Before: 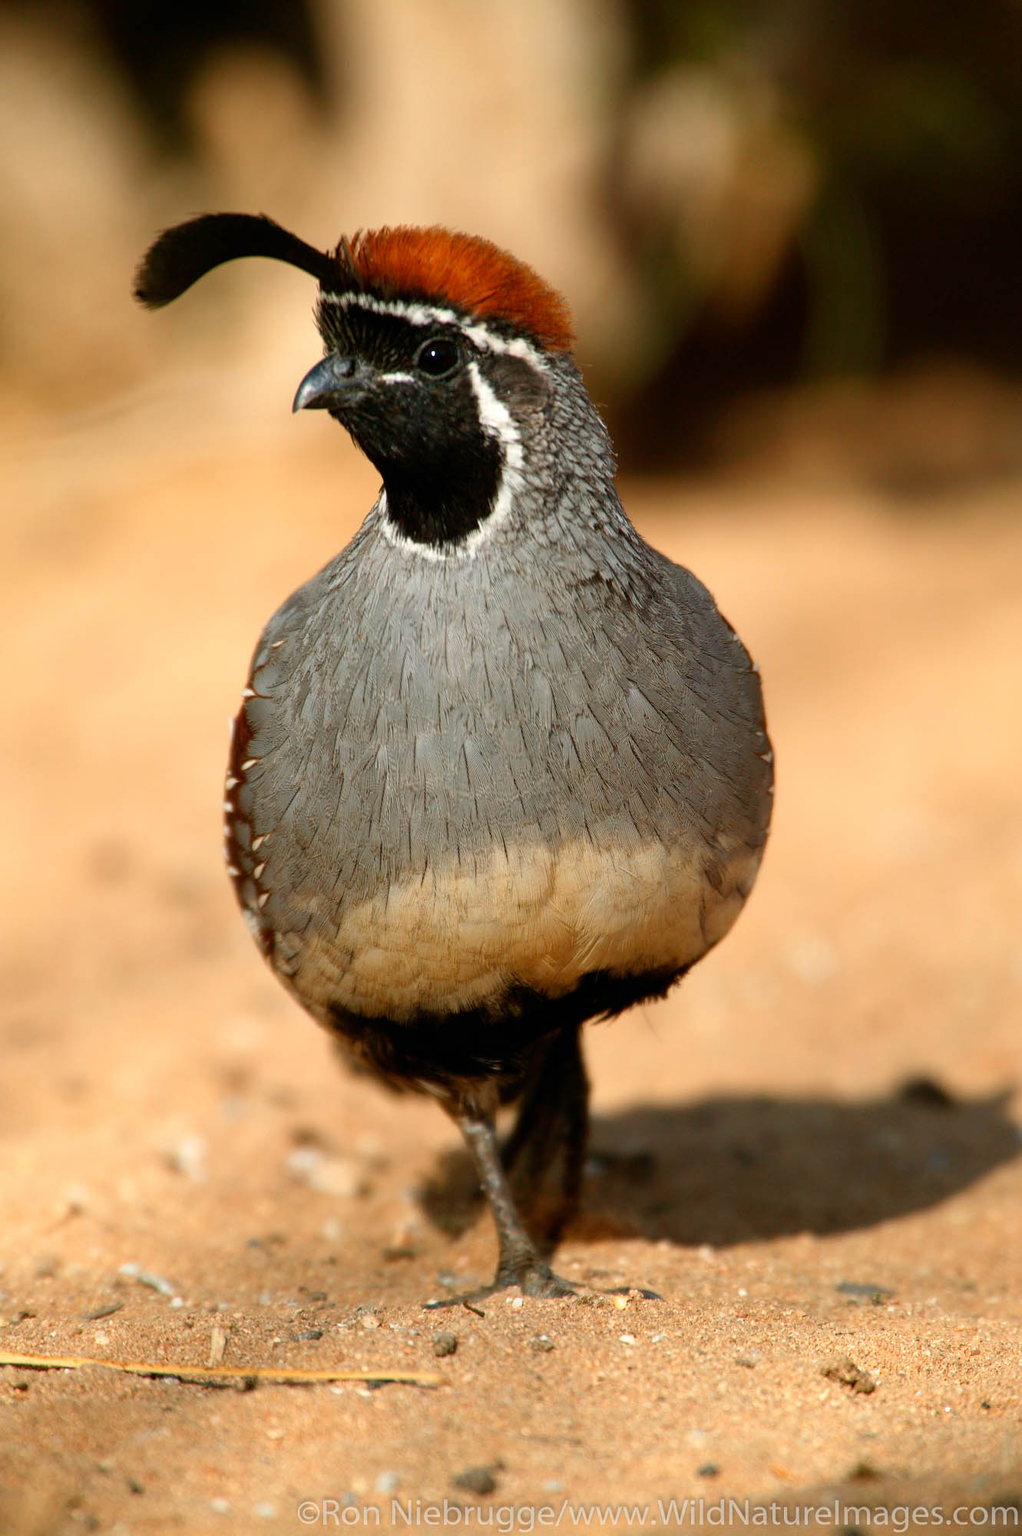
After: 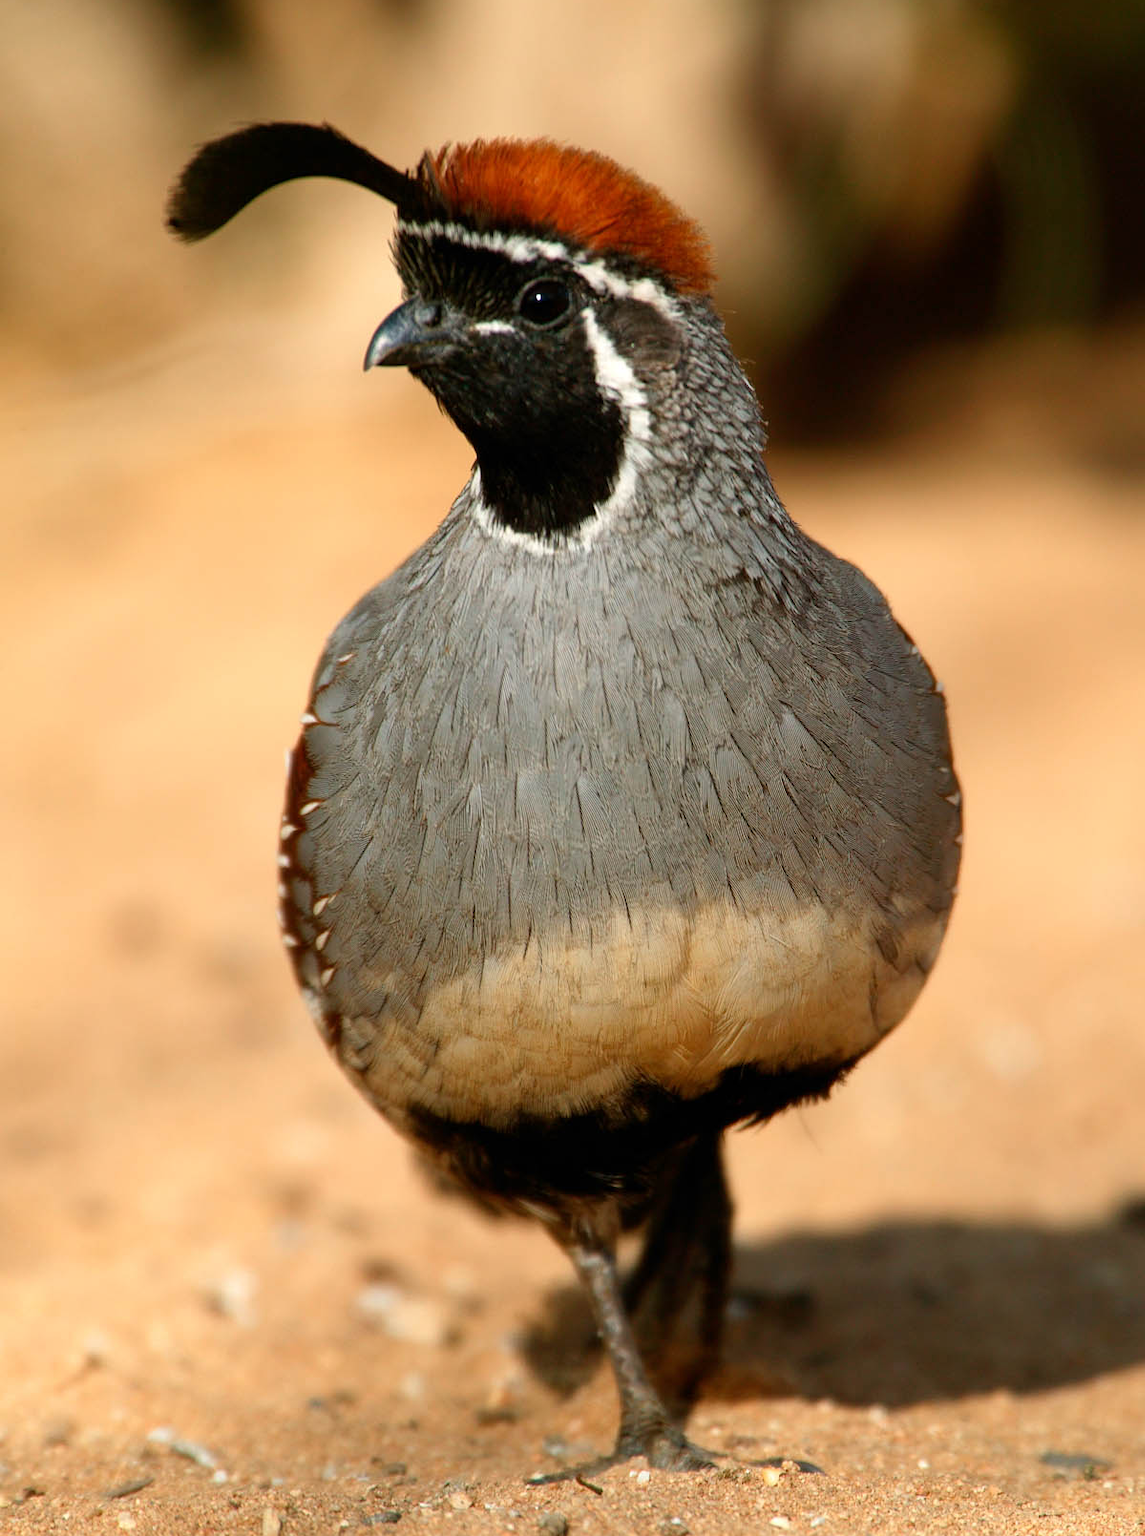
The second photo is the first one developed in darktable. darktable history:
crop: top 7.471%, right 9.794%, bottom 12.054%
